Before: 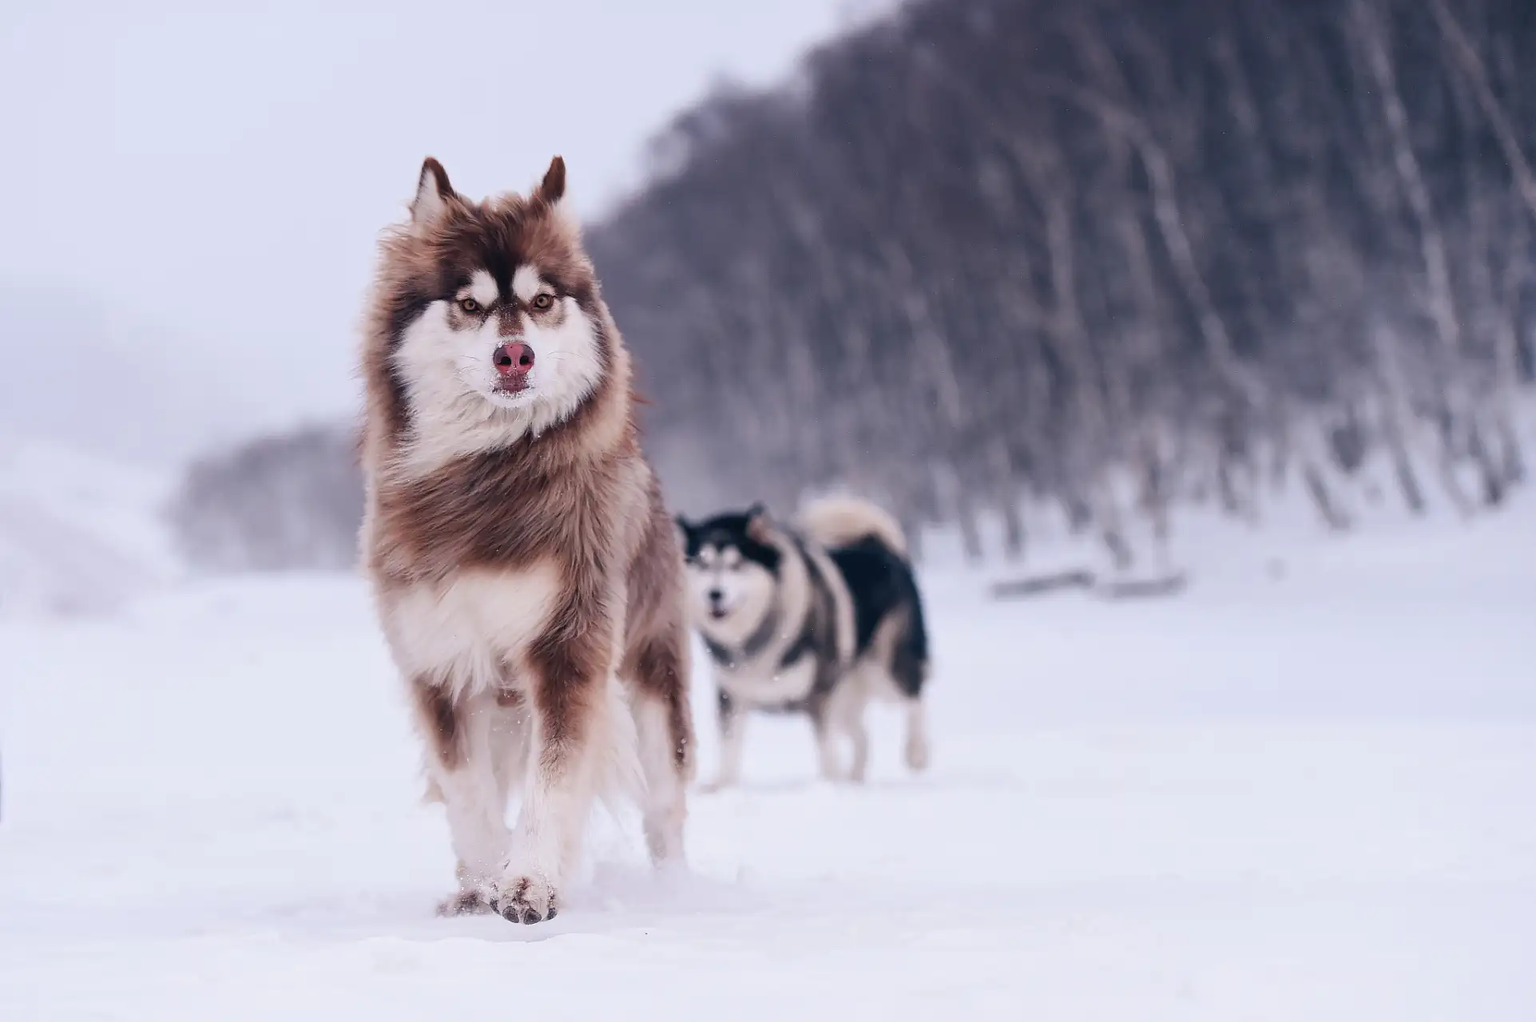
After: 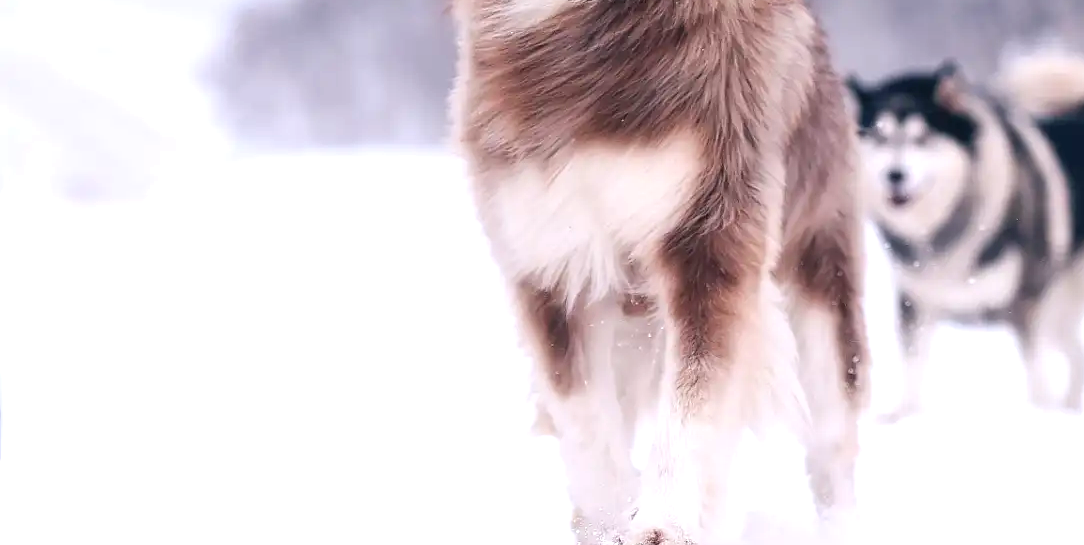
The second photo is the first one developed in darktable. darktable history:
exposure: exposure 0.6 EV, compensate highlight preservation false
crop: top 44.483%, right 43.593%, bottom 12.892%
